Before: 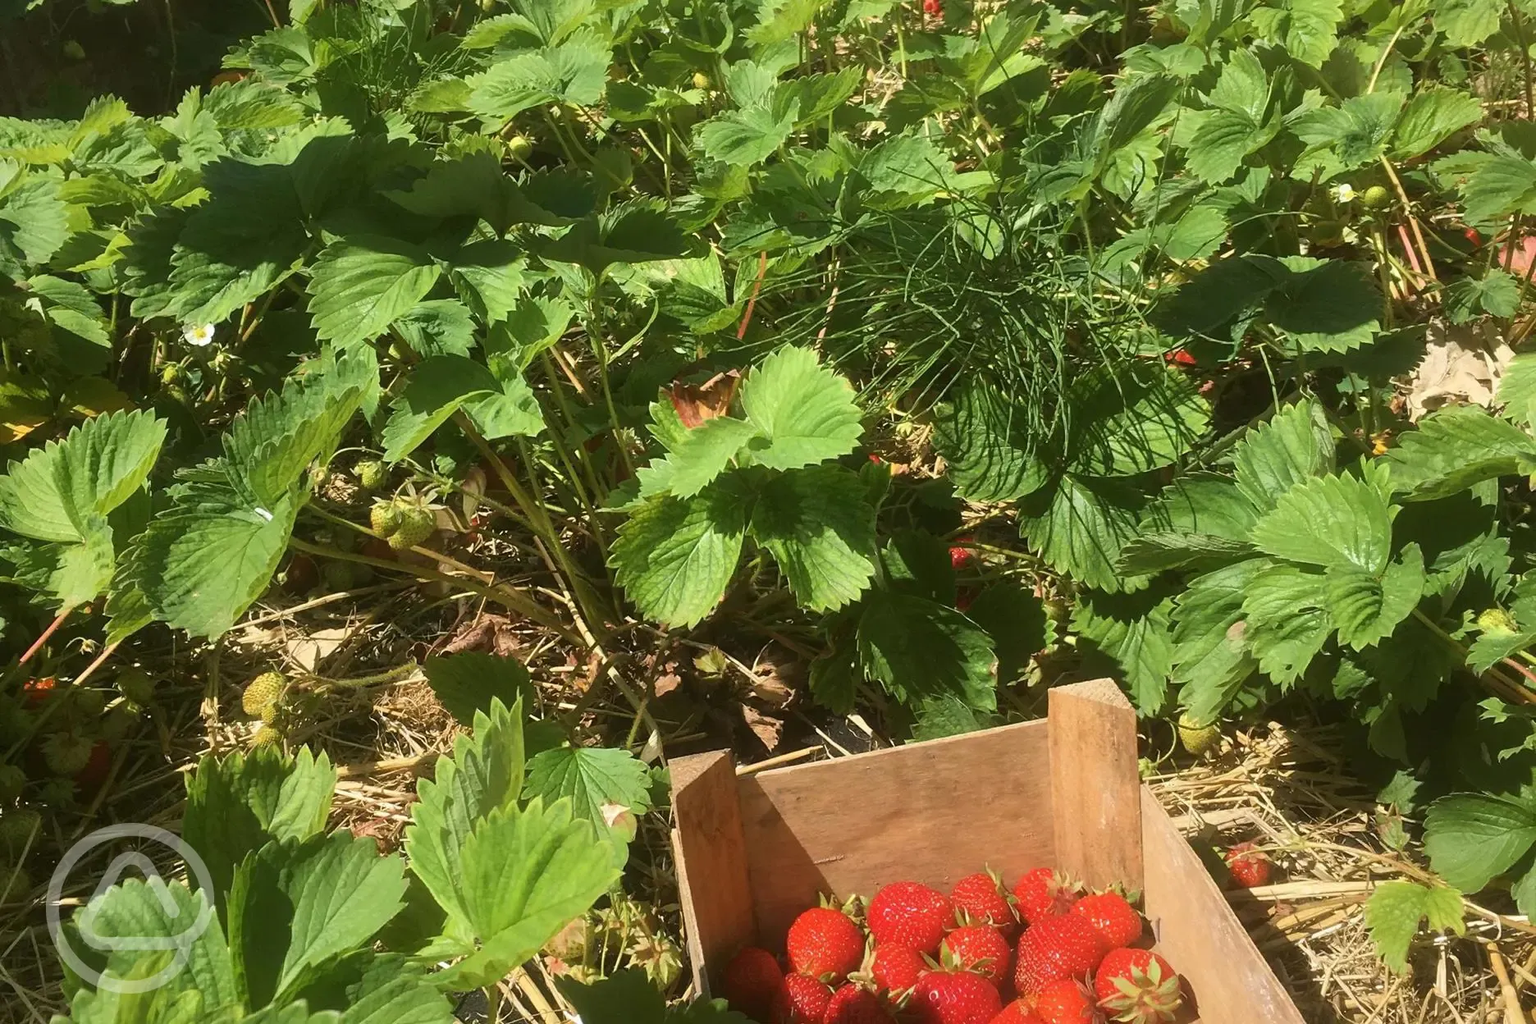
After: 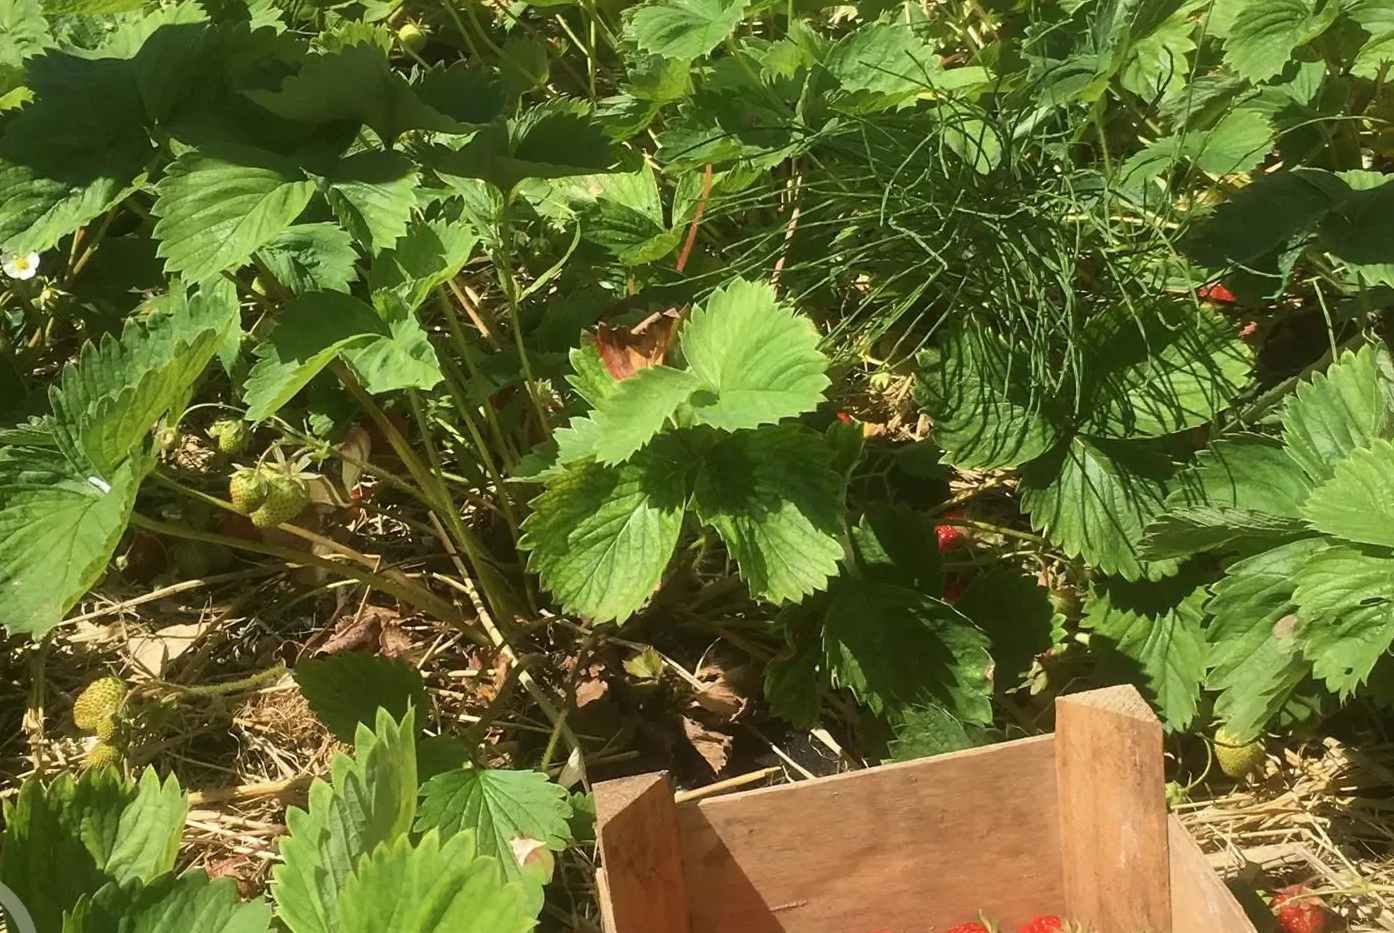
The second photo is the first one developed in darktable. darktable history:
crop and rotate: left 11.866%, top 11.435%, right 13.635%, bottom 13.78%
